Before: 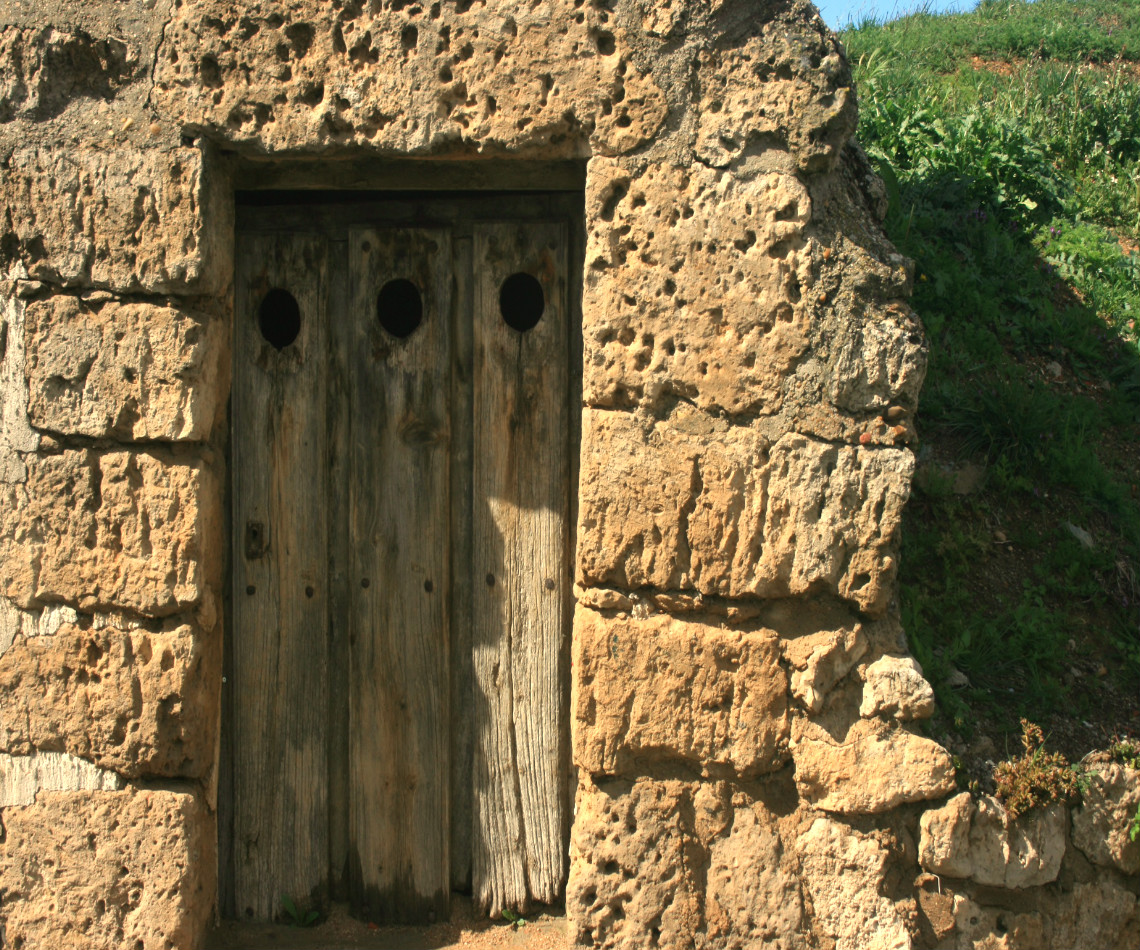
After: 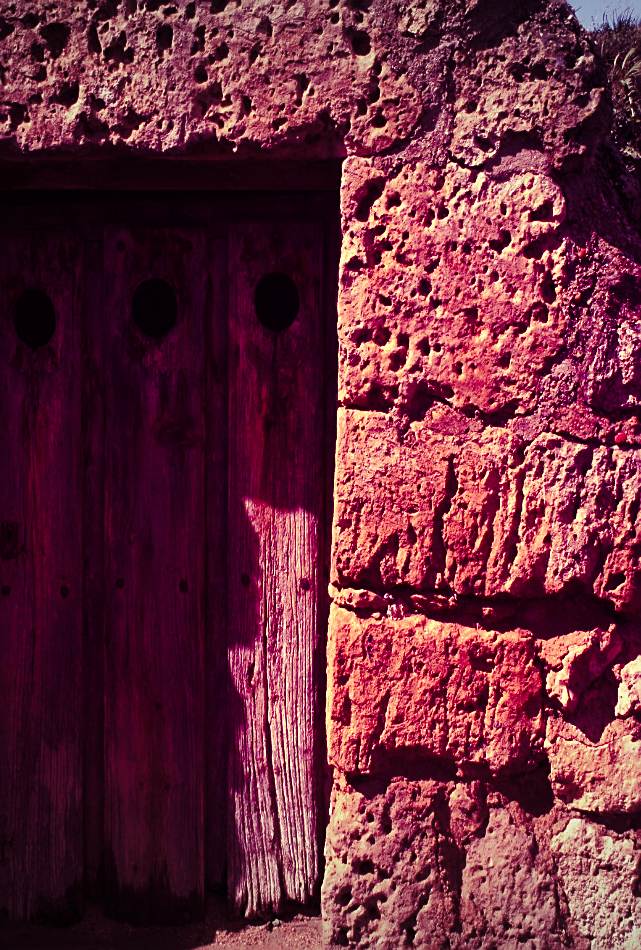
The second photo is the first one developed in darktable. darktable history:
sharpen: on, module defaults
base curve: curves: ch0 [(0, 0) (0.073, 0.04) (0.157, 0.139) (0.492, 0.492) (0.758, 0.758) (1, 1)], preserve colors none
crop: left 21.496%, right 22.254%
vignetting: fall-off radius 100%, width/height ratio 1.337
color balance: mode lift, gamma, gain (sRGB), lift [1, 1, 0.101, 1]
